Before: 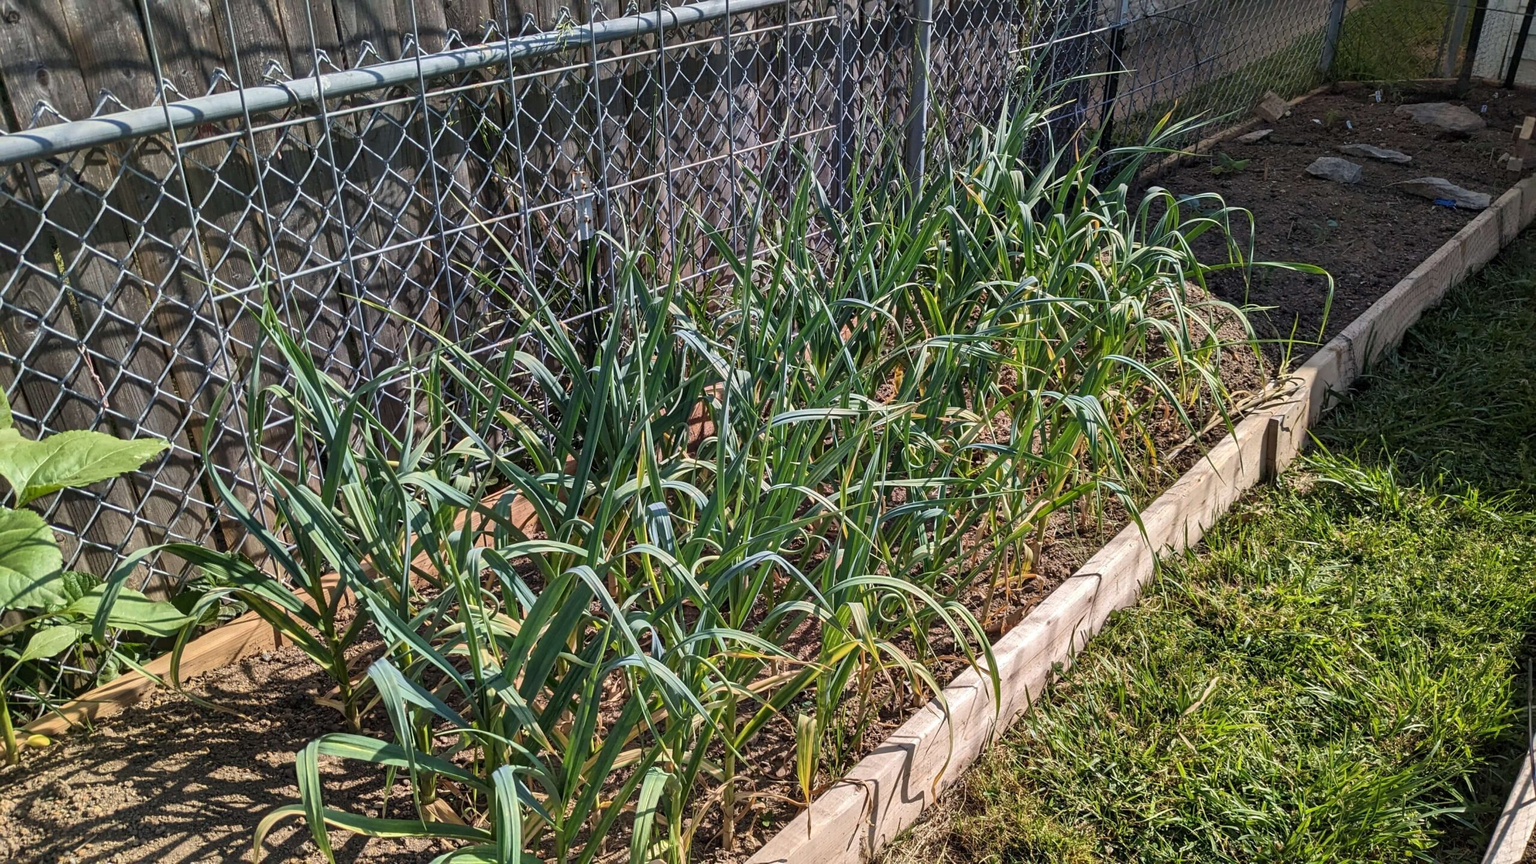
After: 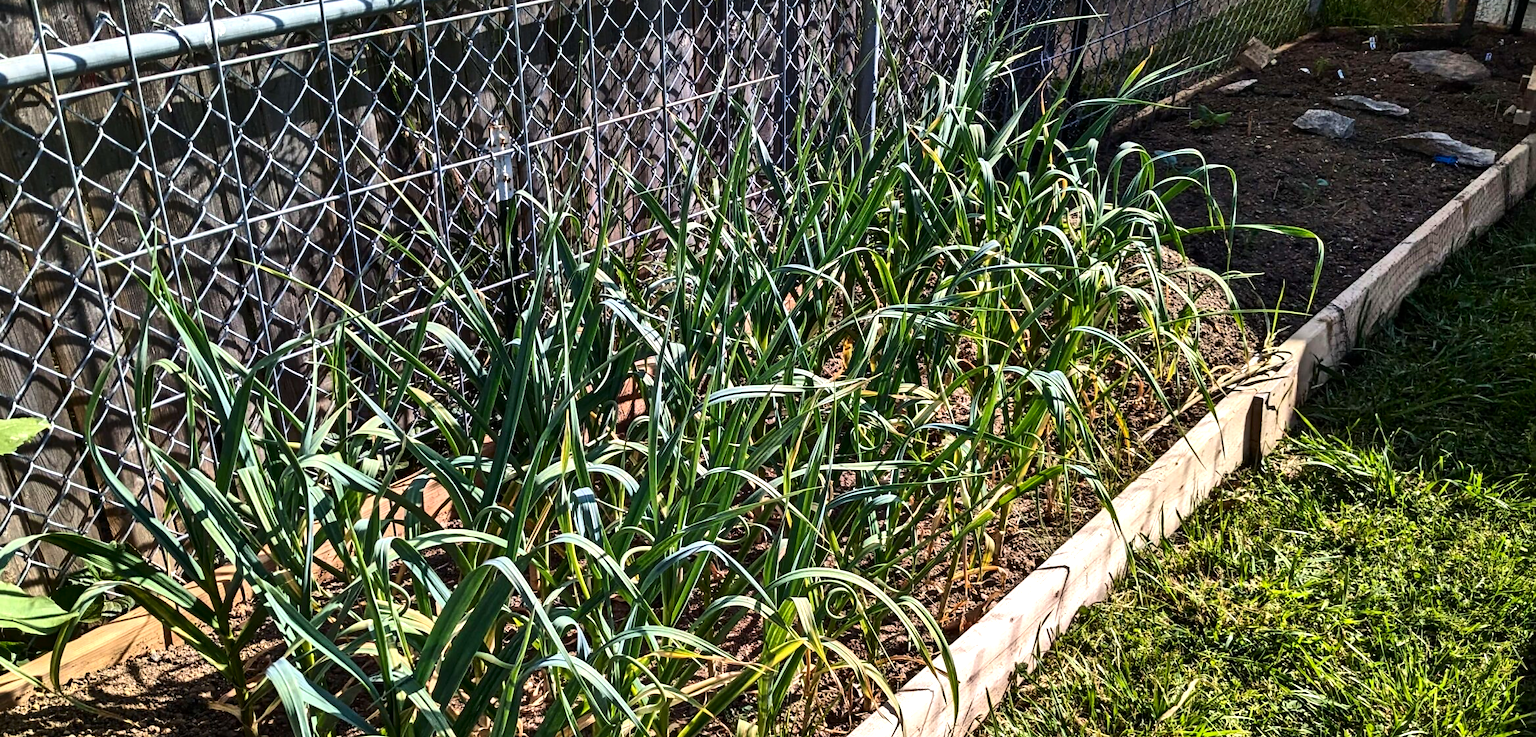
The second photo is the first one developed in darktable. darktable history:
tone equalizer: -8 EV -0.75 EV, -7 EV -0.7 EV, -6 EV -0.6 EV, -5 EV -0.4 EV, -3 EV 0.4 EV, -2 EV 0.6 EV, -1 EV 0.7 EV, +0 EV 0.75 EV, edges refinement/feathering 500, mask exposure compensation -1.57 EV, preserve details no
crop: left 8.155%, top 6.611%, bottom 15.385%
contrast brightness saturation: contrast 0.13, brightness -0.05, saturation 0.16
shadows and highlights: soften with gaussian
